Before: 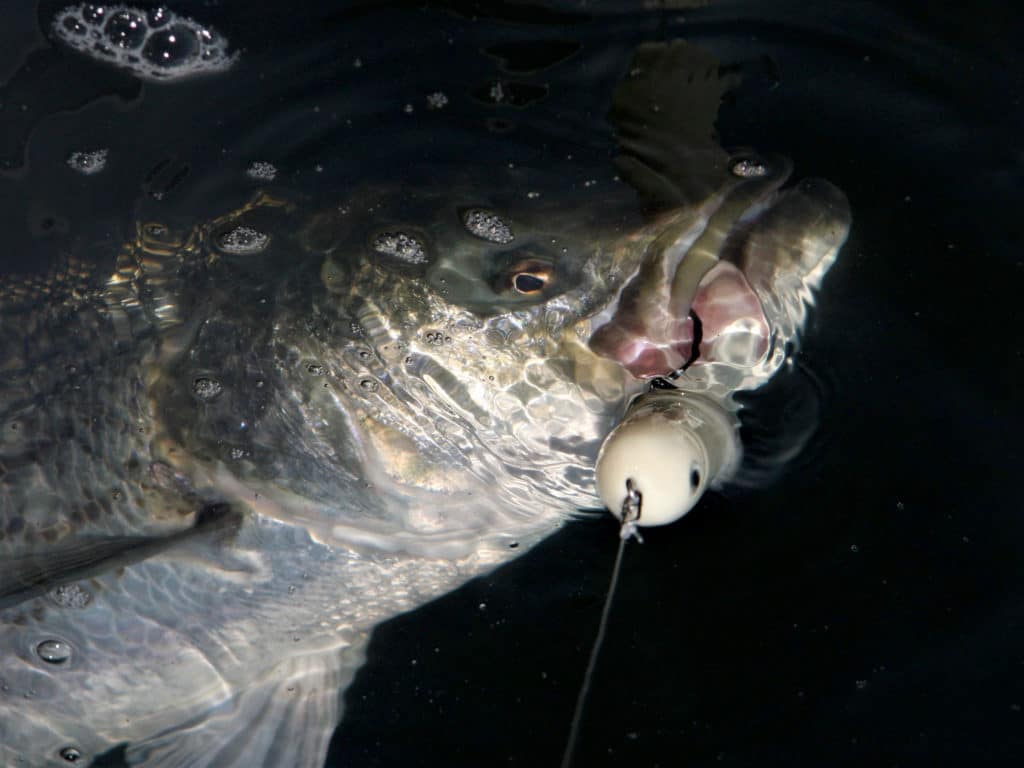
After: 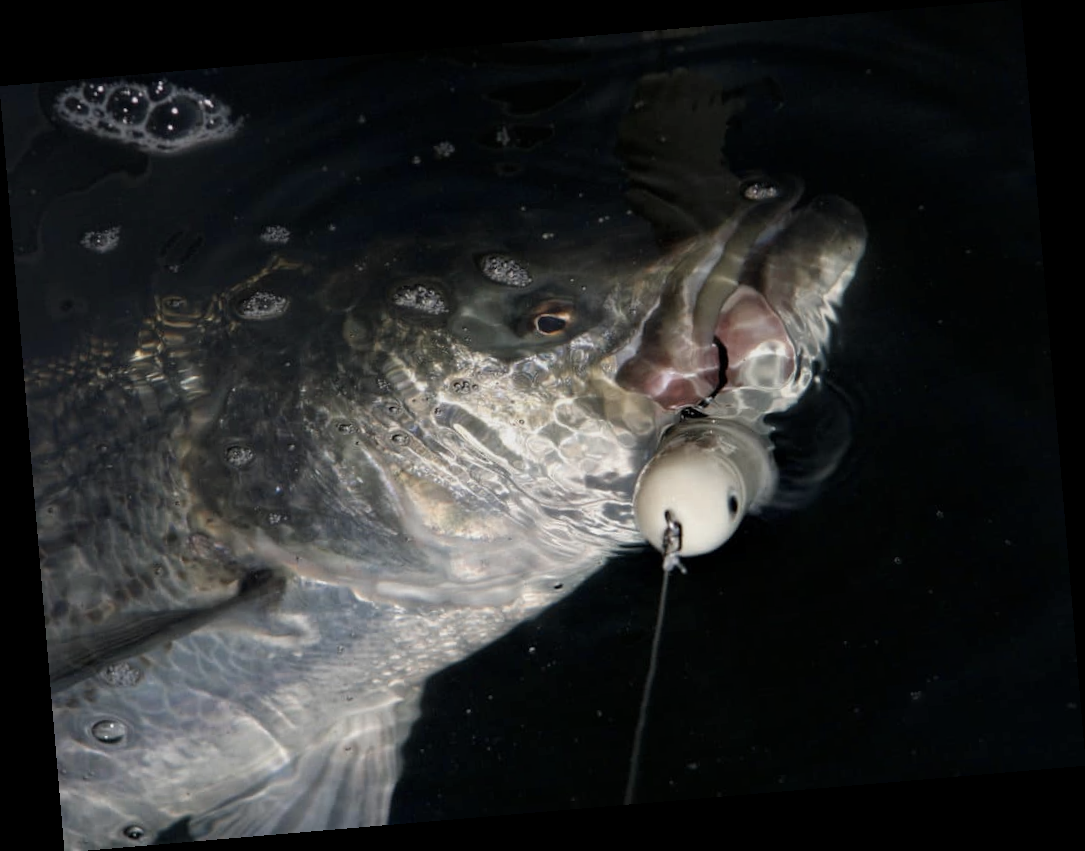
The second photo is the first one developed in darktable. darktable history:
color zones: curves: ch0 [(0, 0.5) (0.125, 0.4) (0.25, 0.5) (0.375, 0.4) (0.5, 0.4) (0.625, 0.35) (0.75, 0.35) (0.875, 0.5)]; ch1 [(0, 0.35) (0.125, 0.45) (0.25, 0.35) (0.375, 0.35) (0.5, 0.35) (0.625, 0.35) (0.75, 0.45) (0.875, 0.35)]; ch2 [(0, 0.6) (0.125, 0.5) (0.25, 0.5) (0.375, 0.6) (0.5, 0.6) (0.625, 0.5) (0.75, 0.5) (0.875, 0.5)]
graduated density: on, module defaults
rotate and perspective: rotation -4.86°, automatic cropping off
